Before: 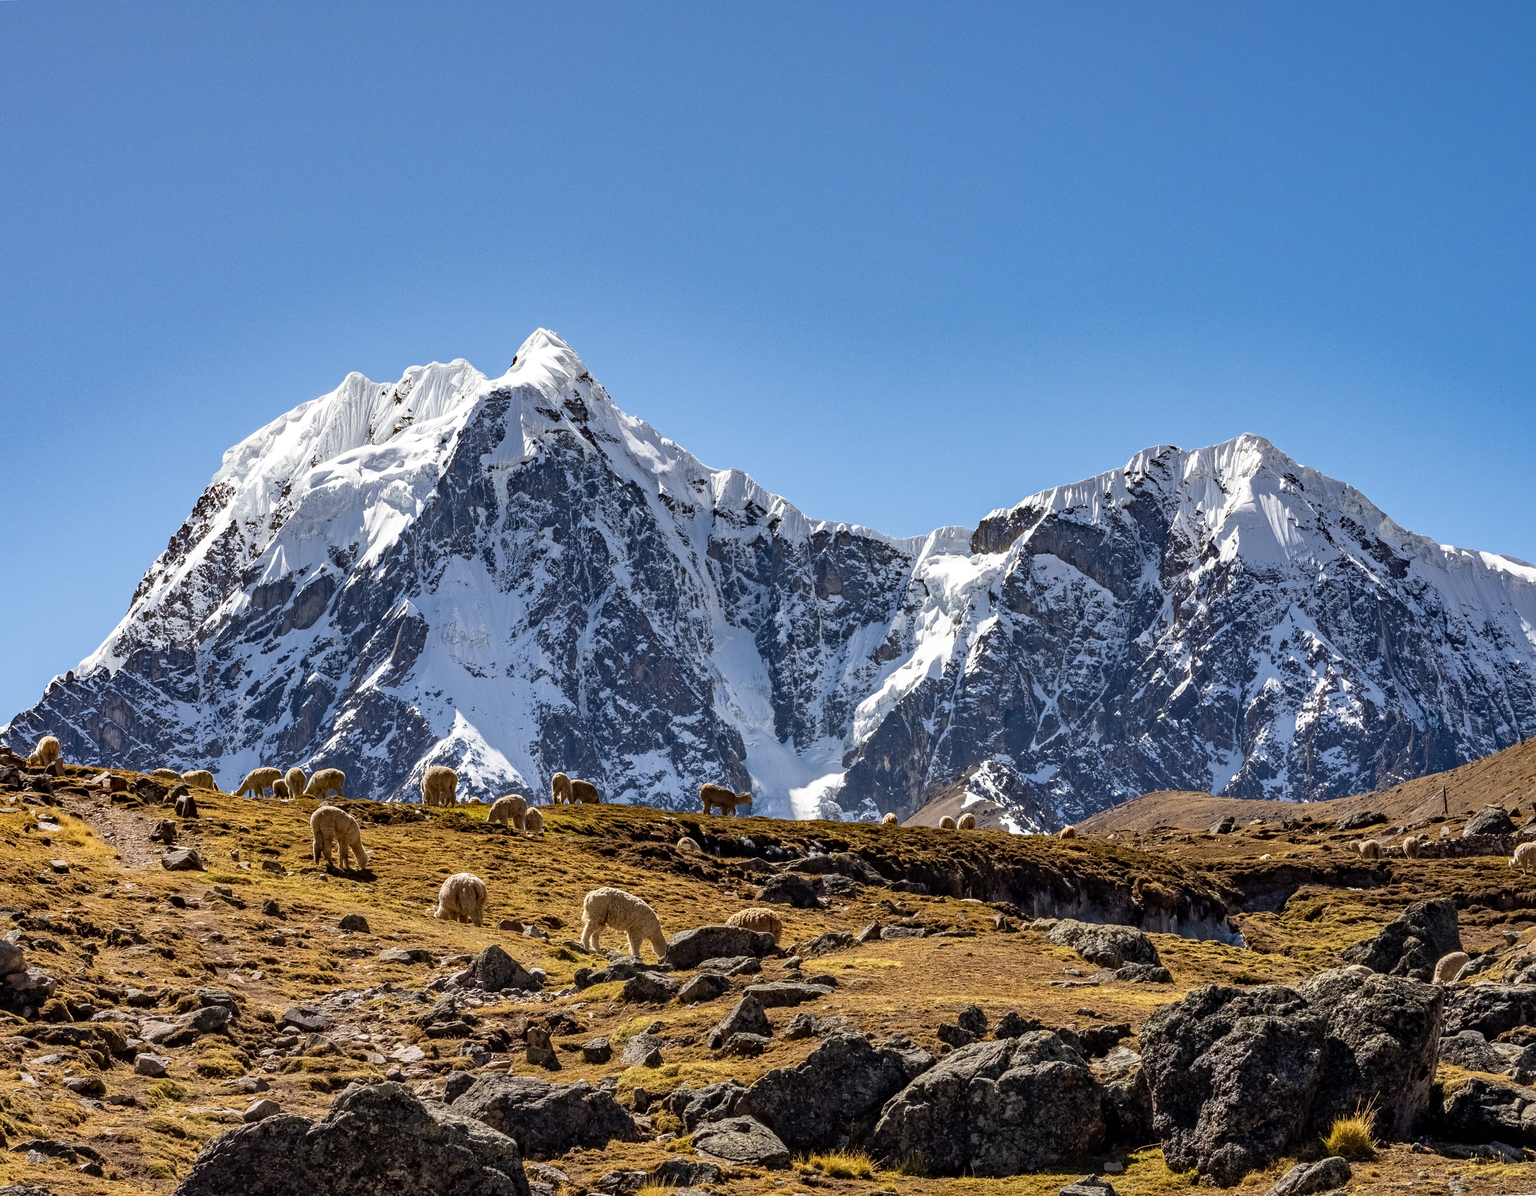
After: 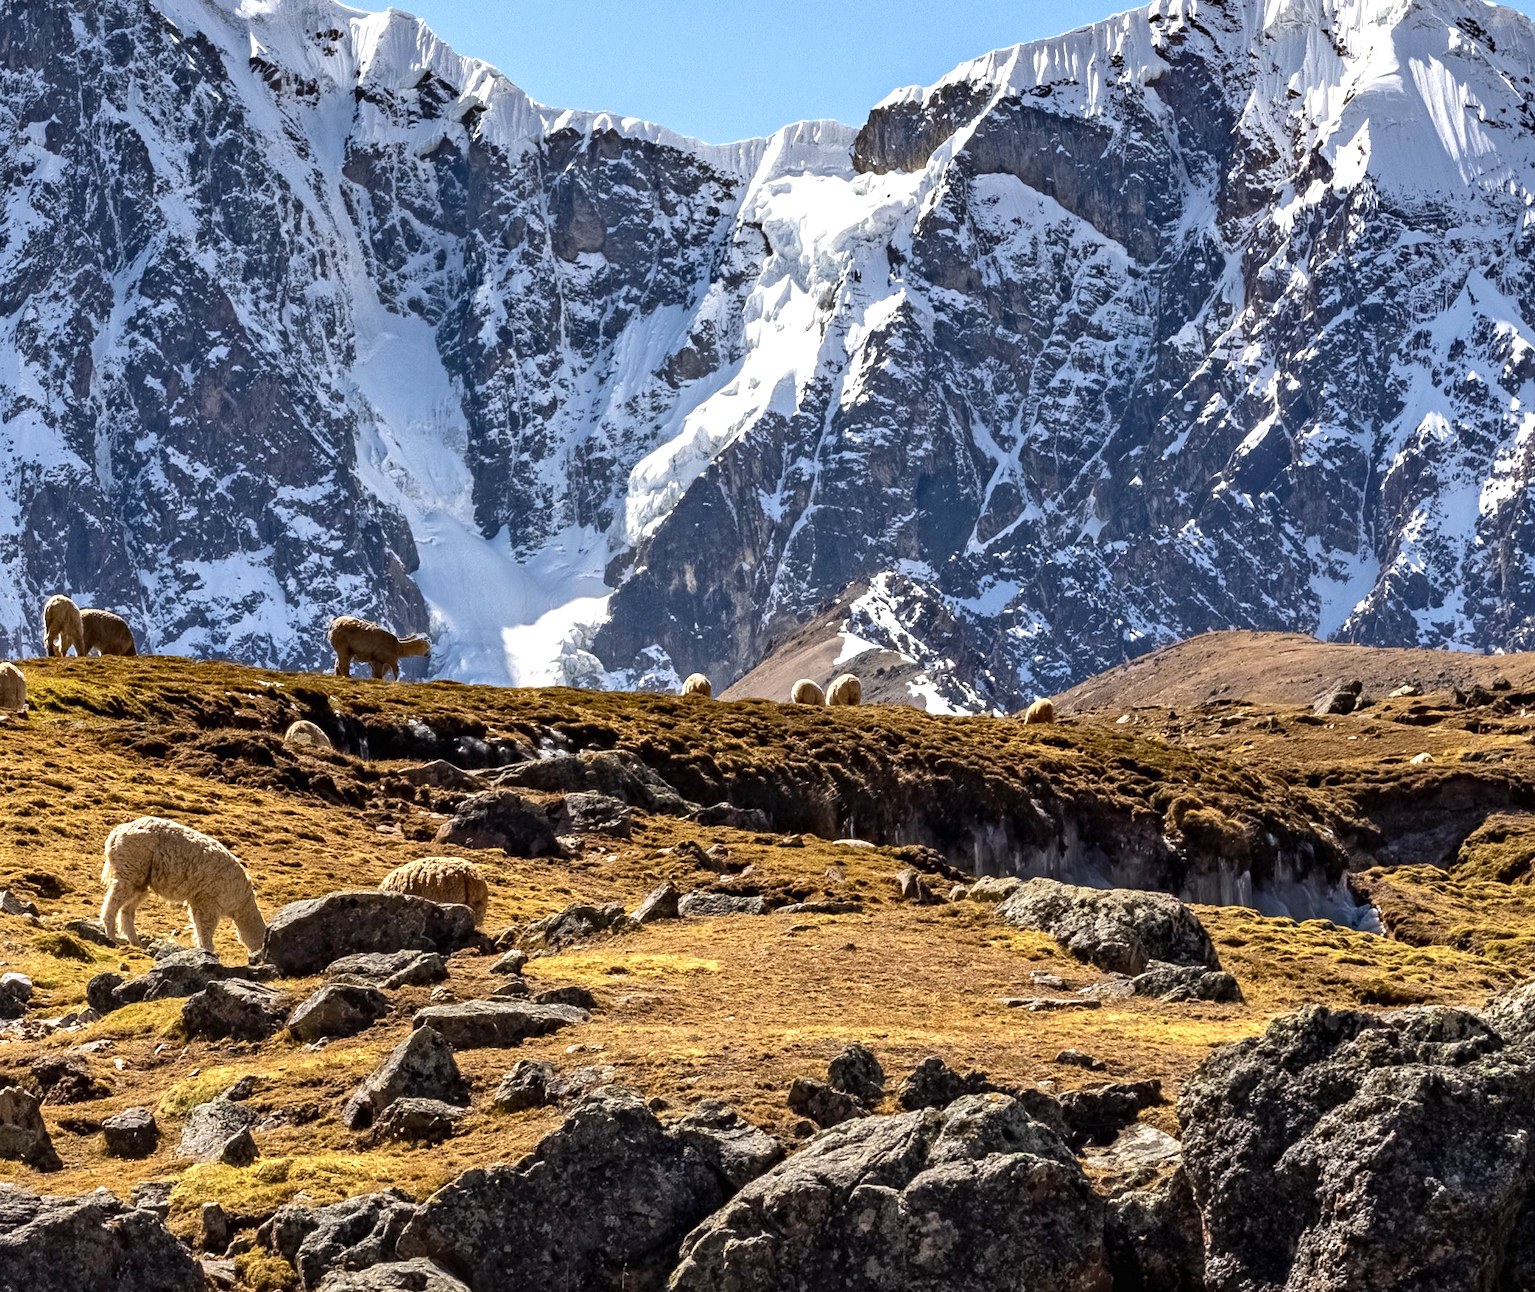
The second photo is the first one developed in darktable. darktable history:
exposure: black level correction 0, exposure 0.5 EV, compensate exposure bias true, compensate highlight preservation false
crop: left 34.479%, top 38.822%, right 13.718%, bottom 5.172%
